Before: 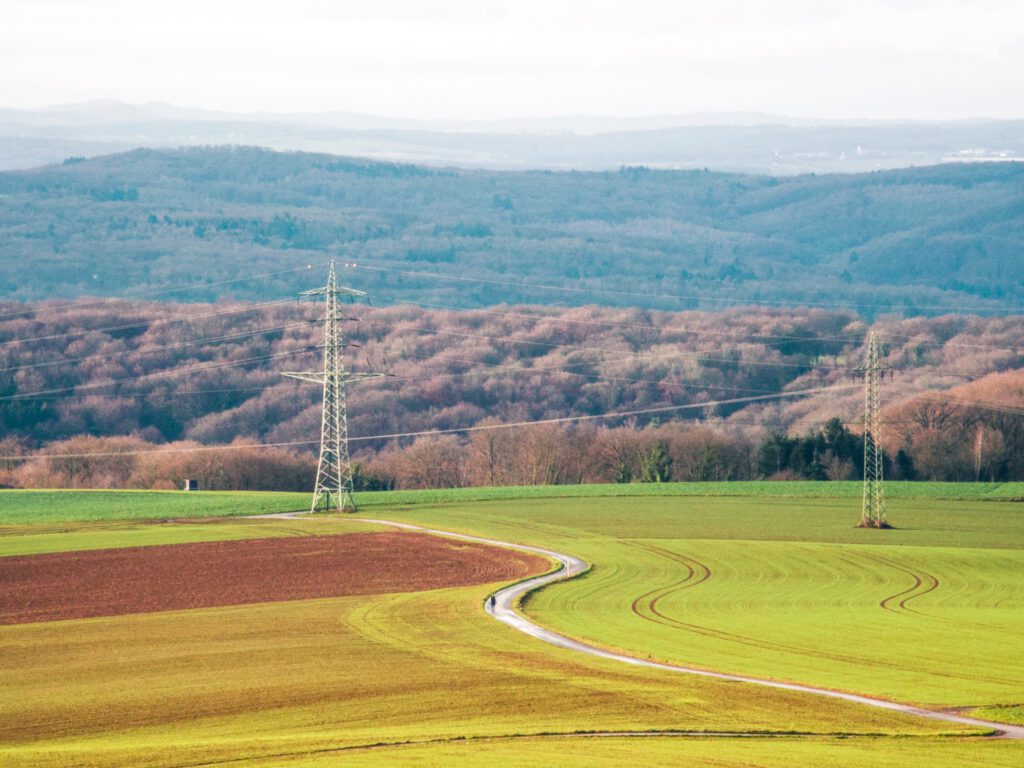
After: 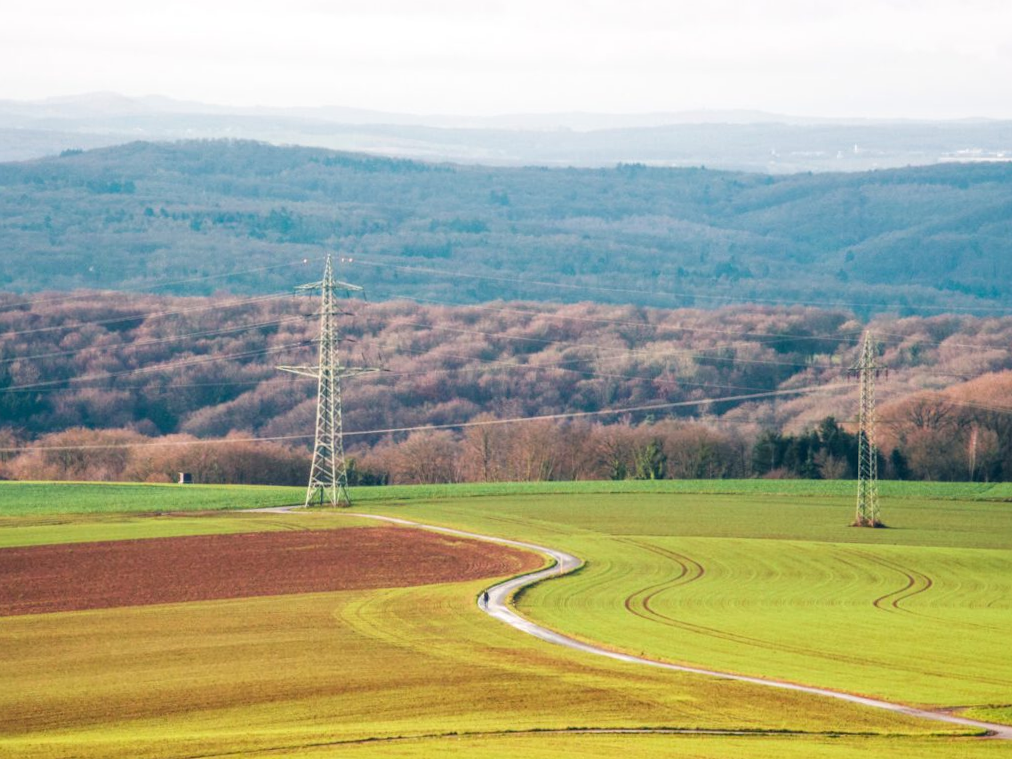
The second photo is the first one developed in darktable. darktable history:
crop and rotate: angle -0.497°
